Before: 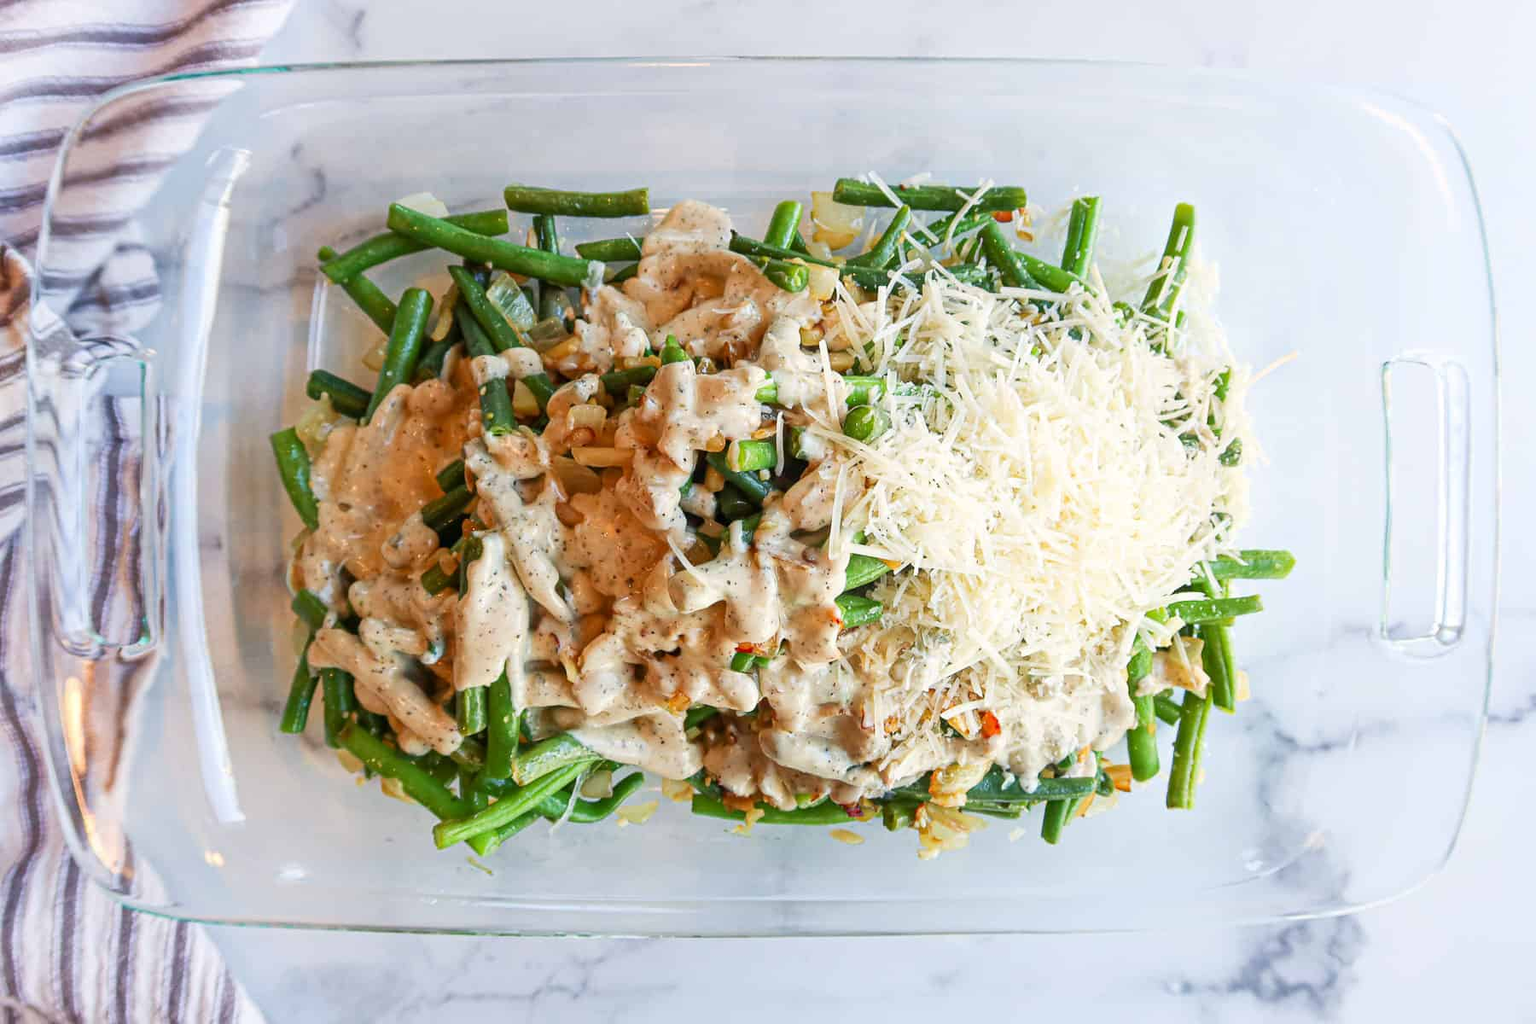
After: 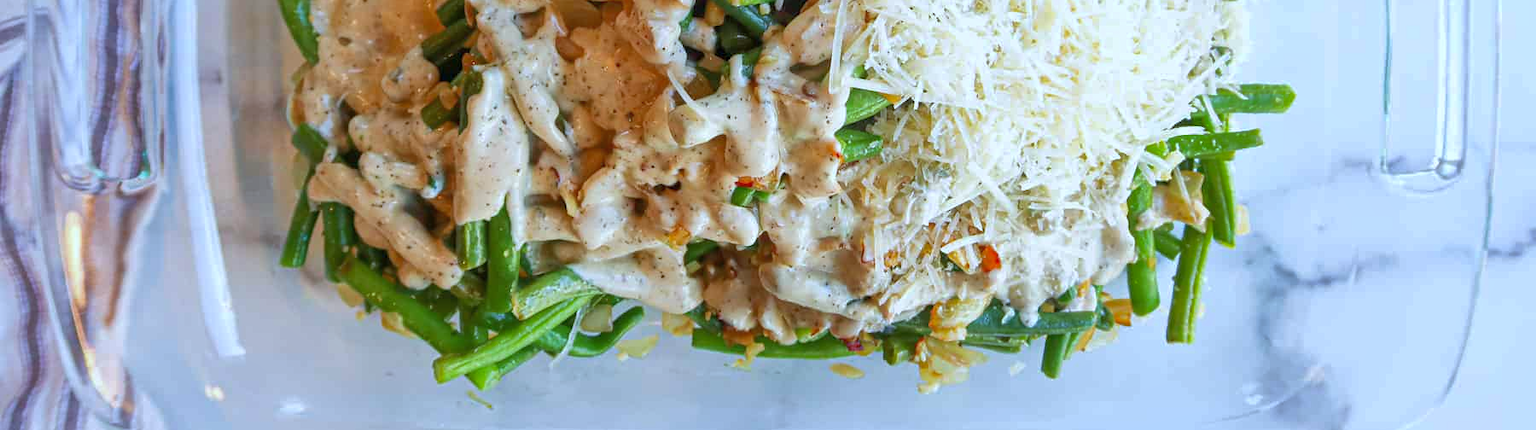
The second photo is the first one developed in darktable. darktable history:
white balance: red 0.924, blue 1.095
crop: top 45.551%, bottom 12.262%
velvia: strength 9.25%
shadows and highlights: on, module defaults
